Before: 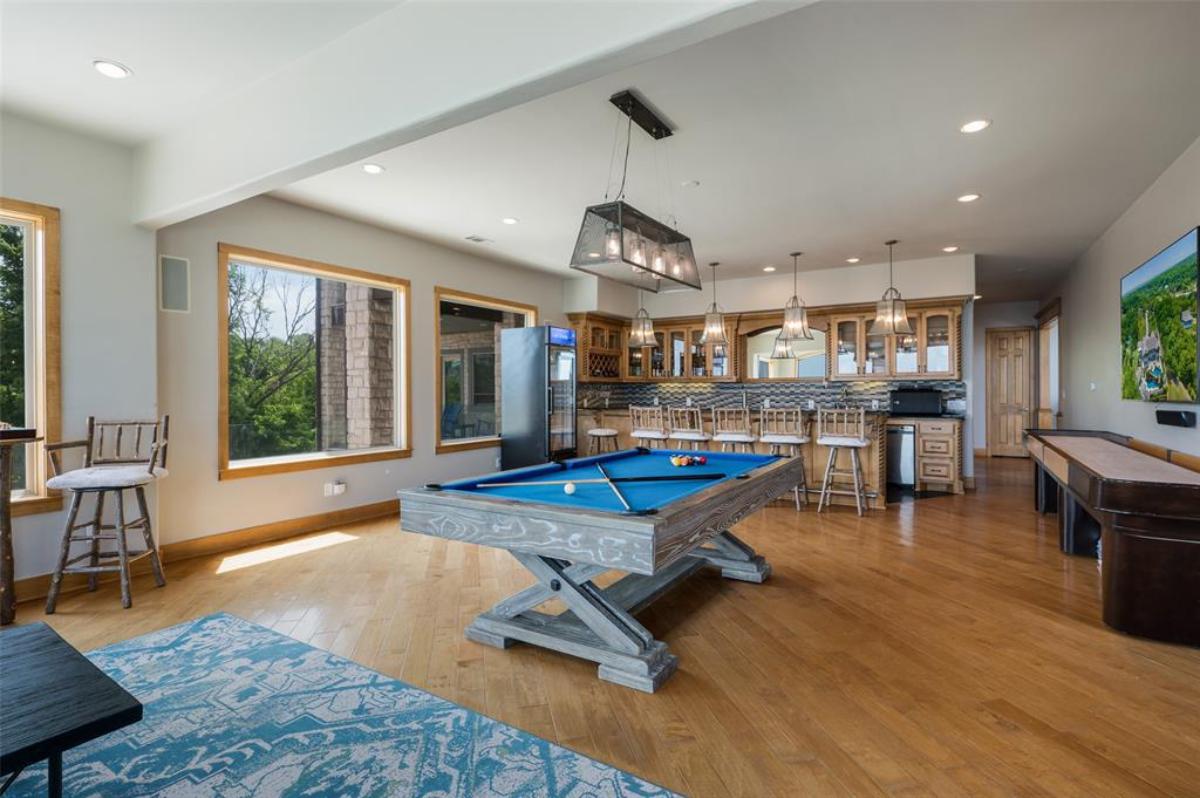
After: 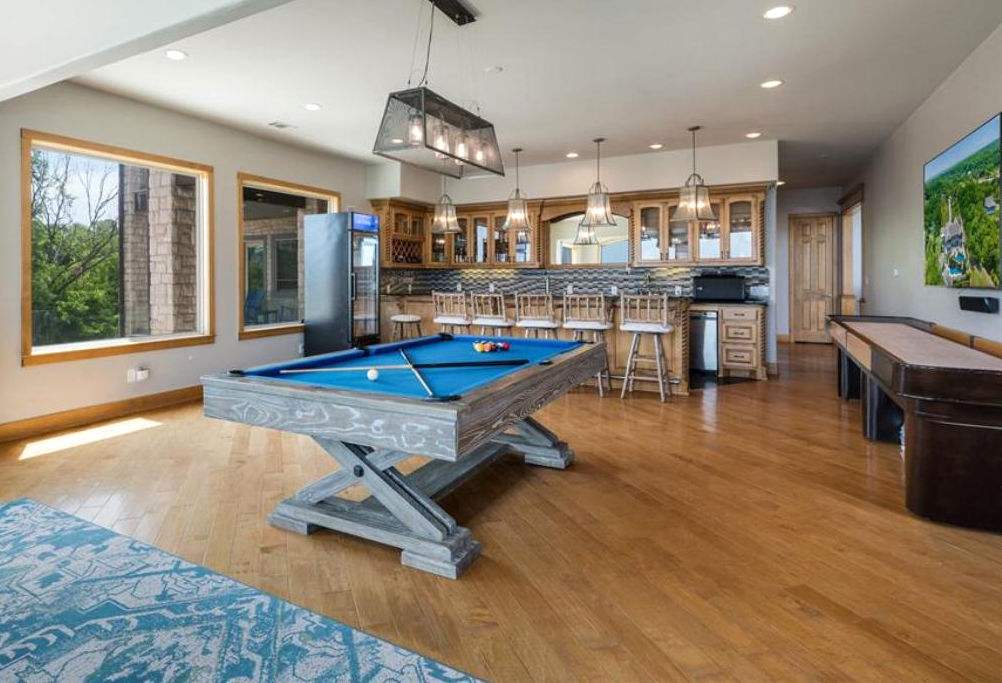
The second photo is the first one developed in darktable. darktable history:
exposure: exposure 0.164 EV, compensate highlight preservation false
crop: left 16.433%, top 14.382%
